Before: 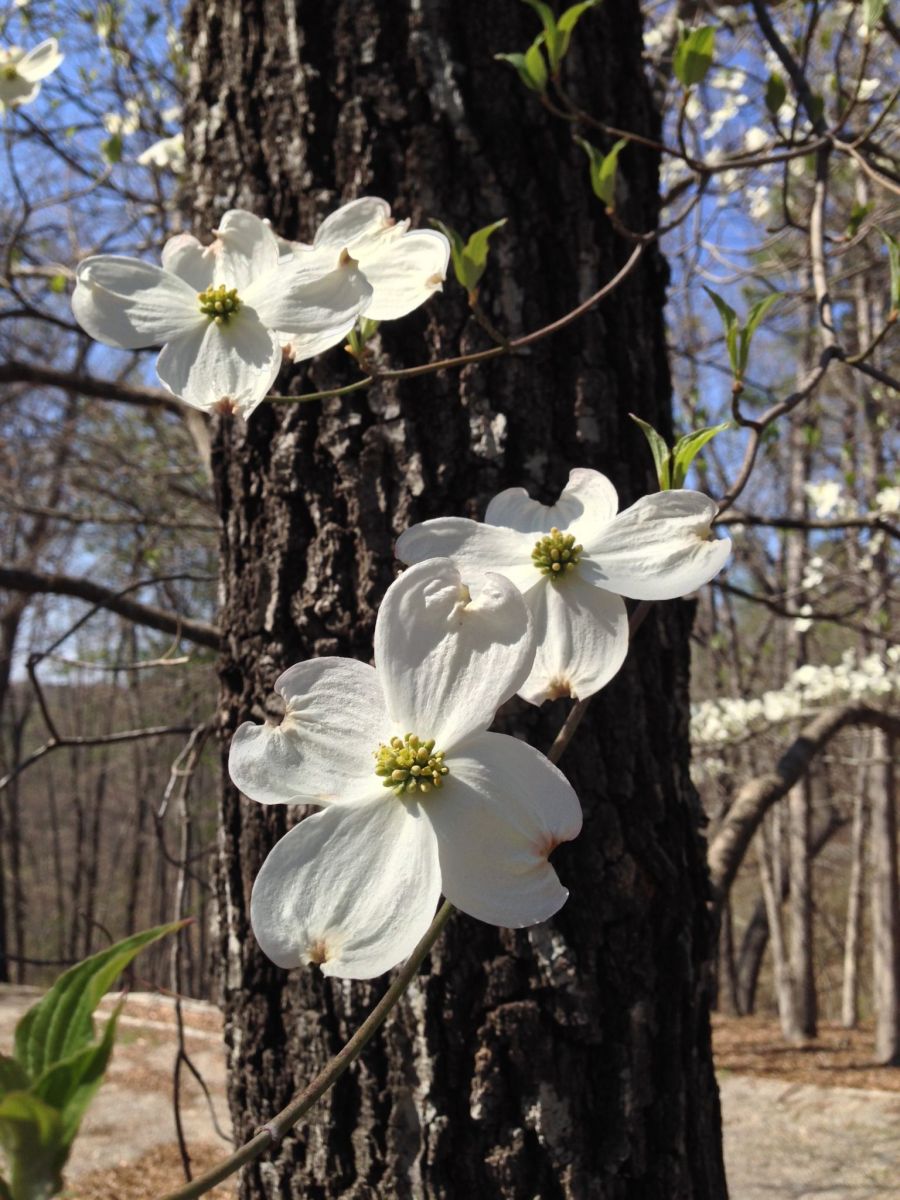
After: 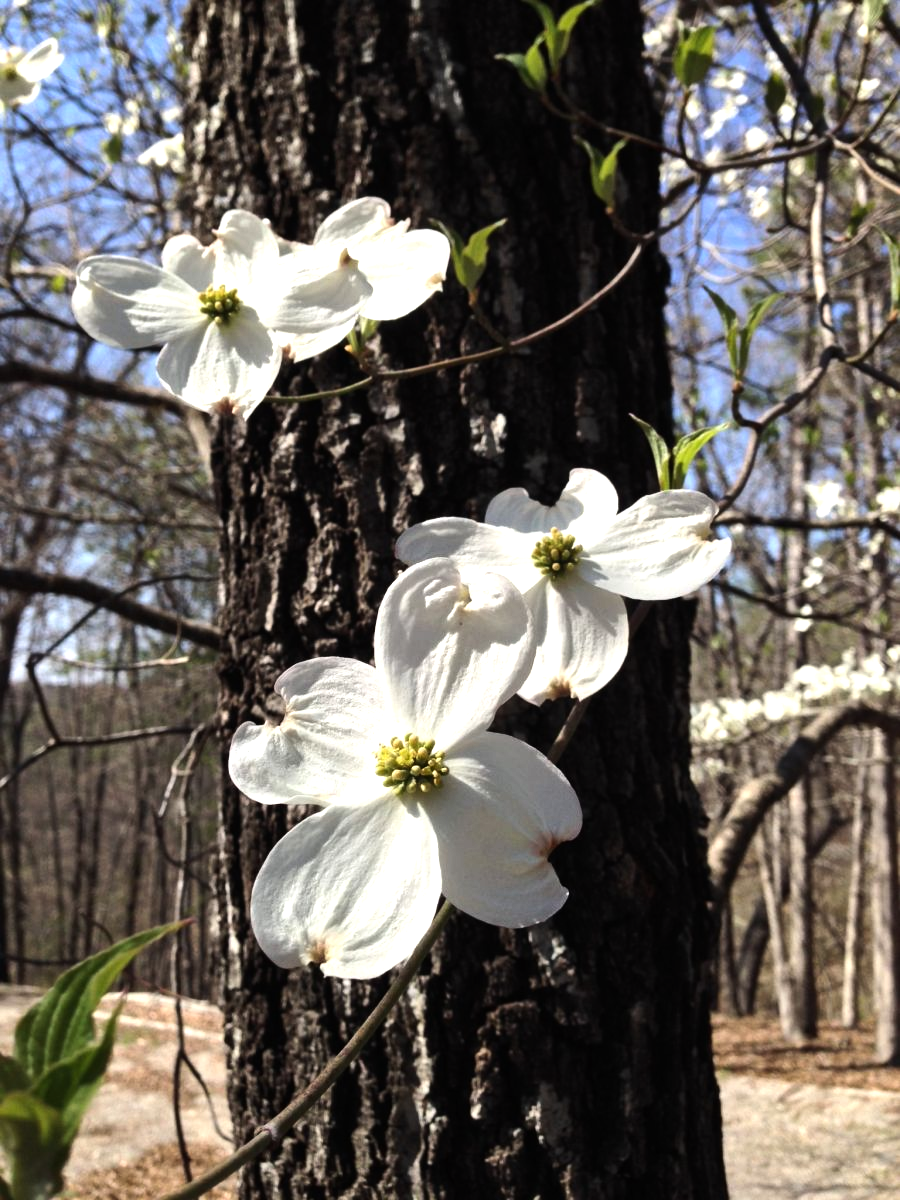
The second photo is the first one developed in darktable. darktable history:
exposure: compensate highlight preservation false
tone equalizer: -8 EV -0.75 EV, -7 EV -0.7 EV, -6 EV -0.6 EV, -5 EV -0.4 EV, -3 EV 0.4 EV, -2 EV 0.6 EV, -1 EV 0.7 EV, +0 EV 0.75 EV, edges refinement/feathering 500, mask exposure compensation -1.57 EV, preserve details no
